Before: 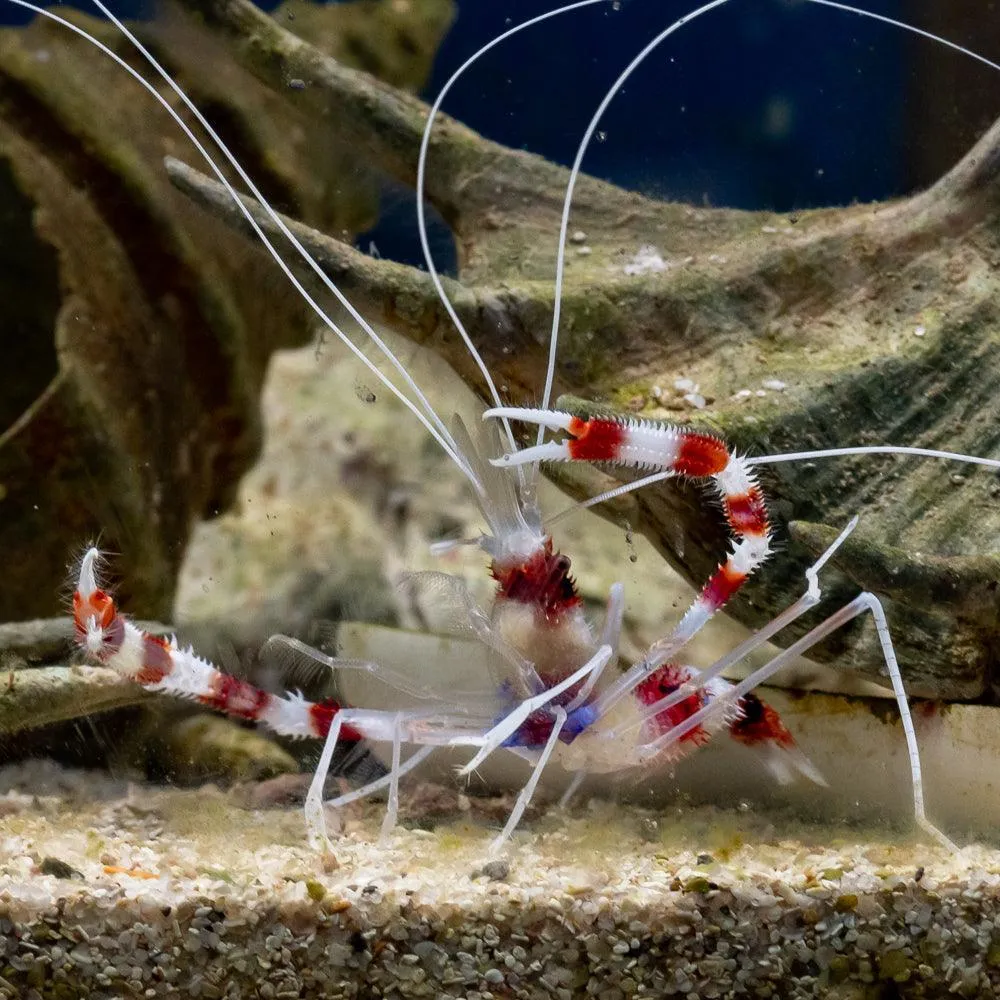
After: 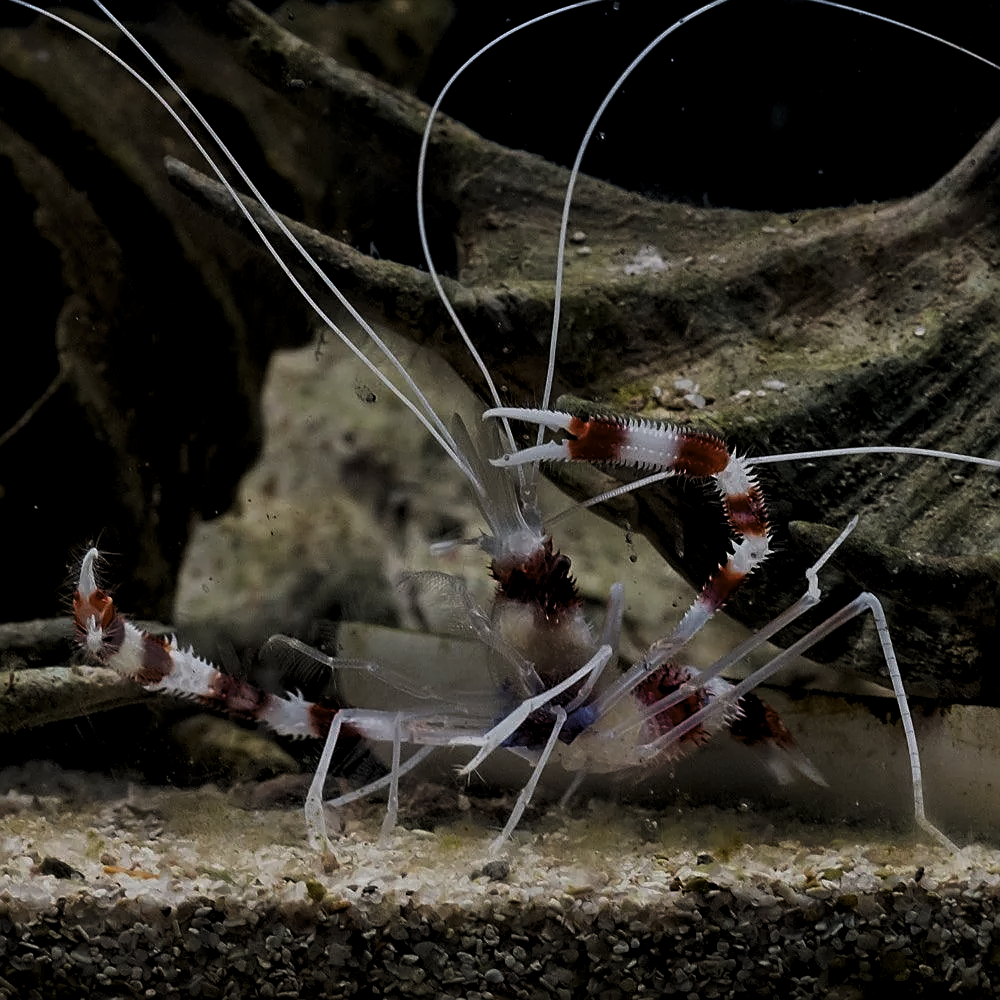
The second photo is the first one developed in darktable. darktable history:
exposure: black level correction 0, exposure -0.721 EV, compensate highlight preservation false
sharpen: on, module defaults
levels: levels [0.101, 0.578, 0.953]
